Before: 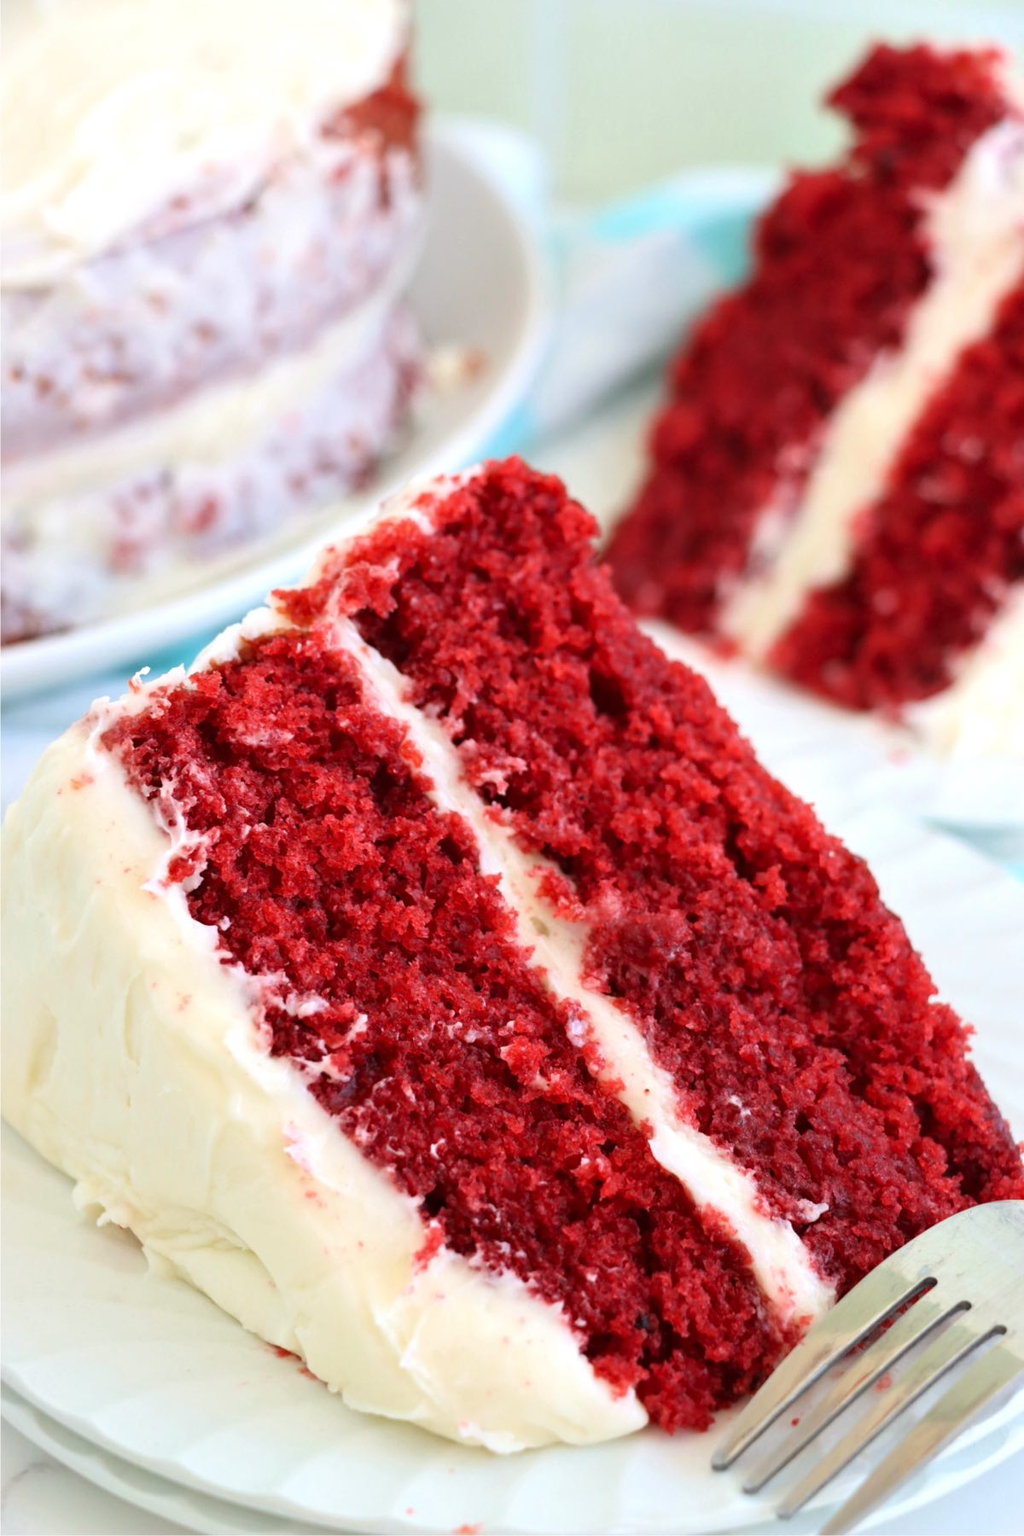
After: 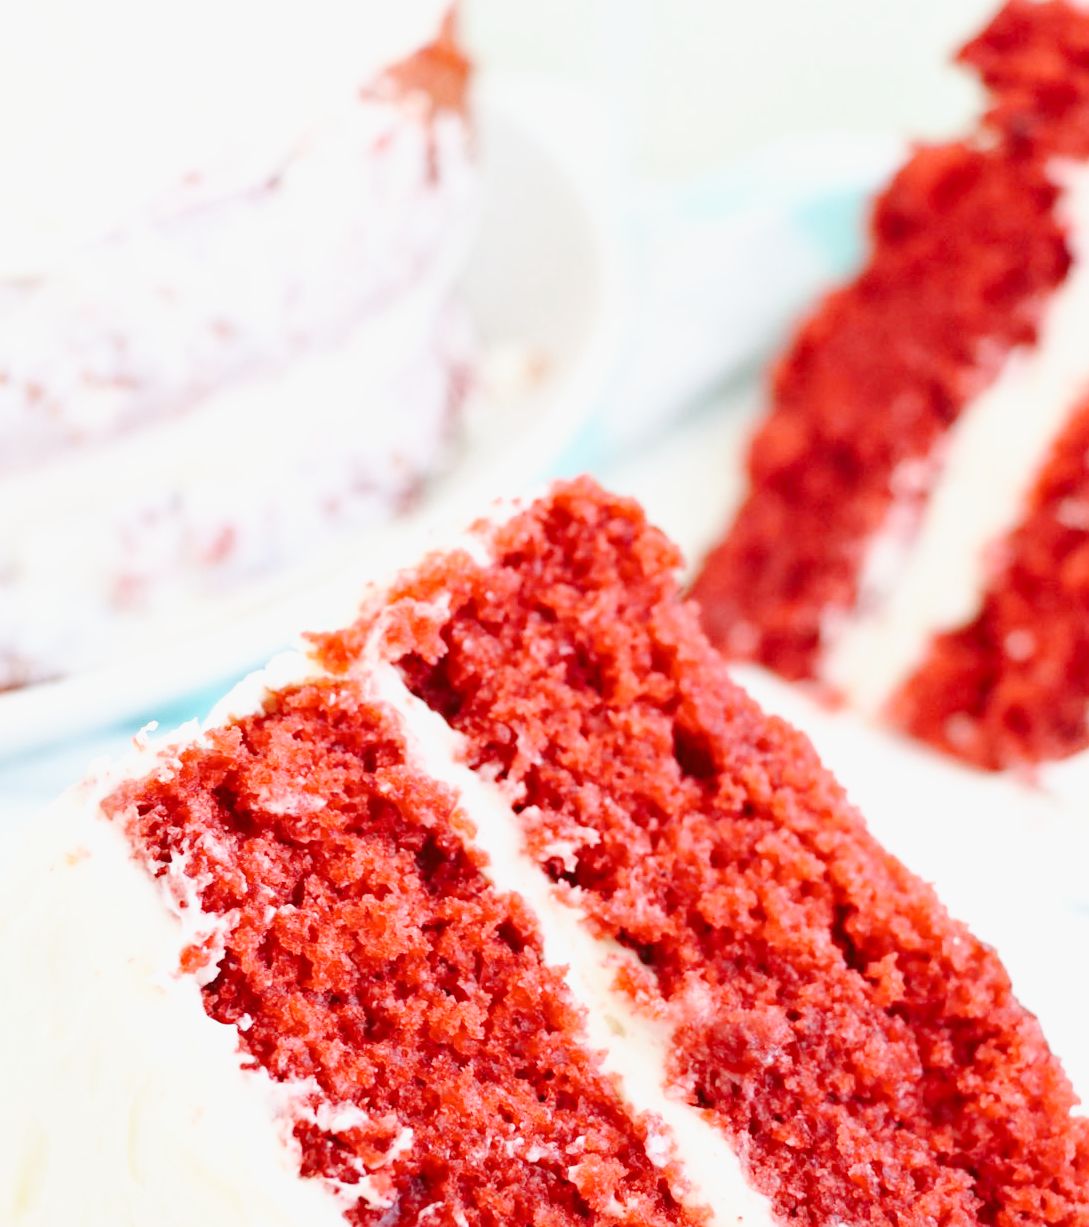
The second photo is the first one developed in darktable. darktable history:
base curve: curves: ch0 [(0, 0) (0.025, 0.046) (0.112, 0.277) (0.467, 0.74) (0.814, 0.929) (1, 0.942)], preserve colors none
crop: left 1.569%, top 3.381%, right 7.62%, bottom 28.45%
